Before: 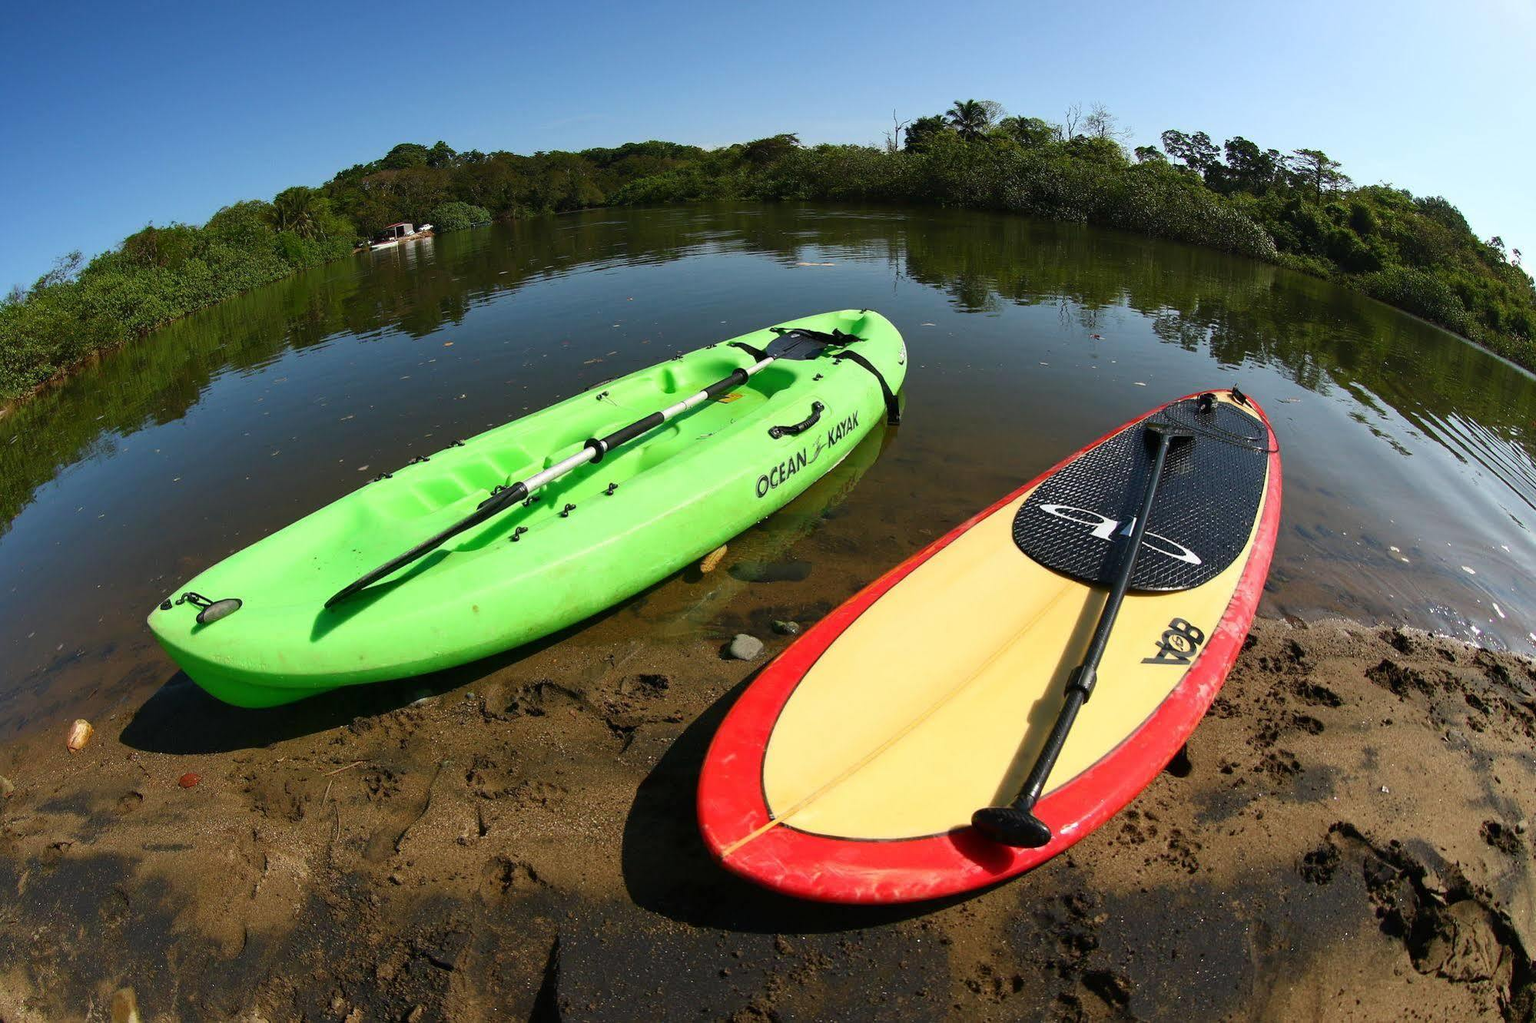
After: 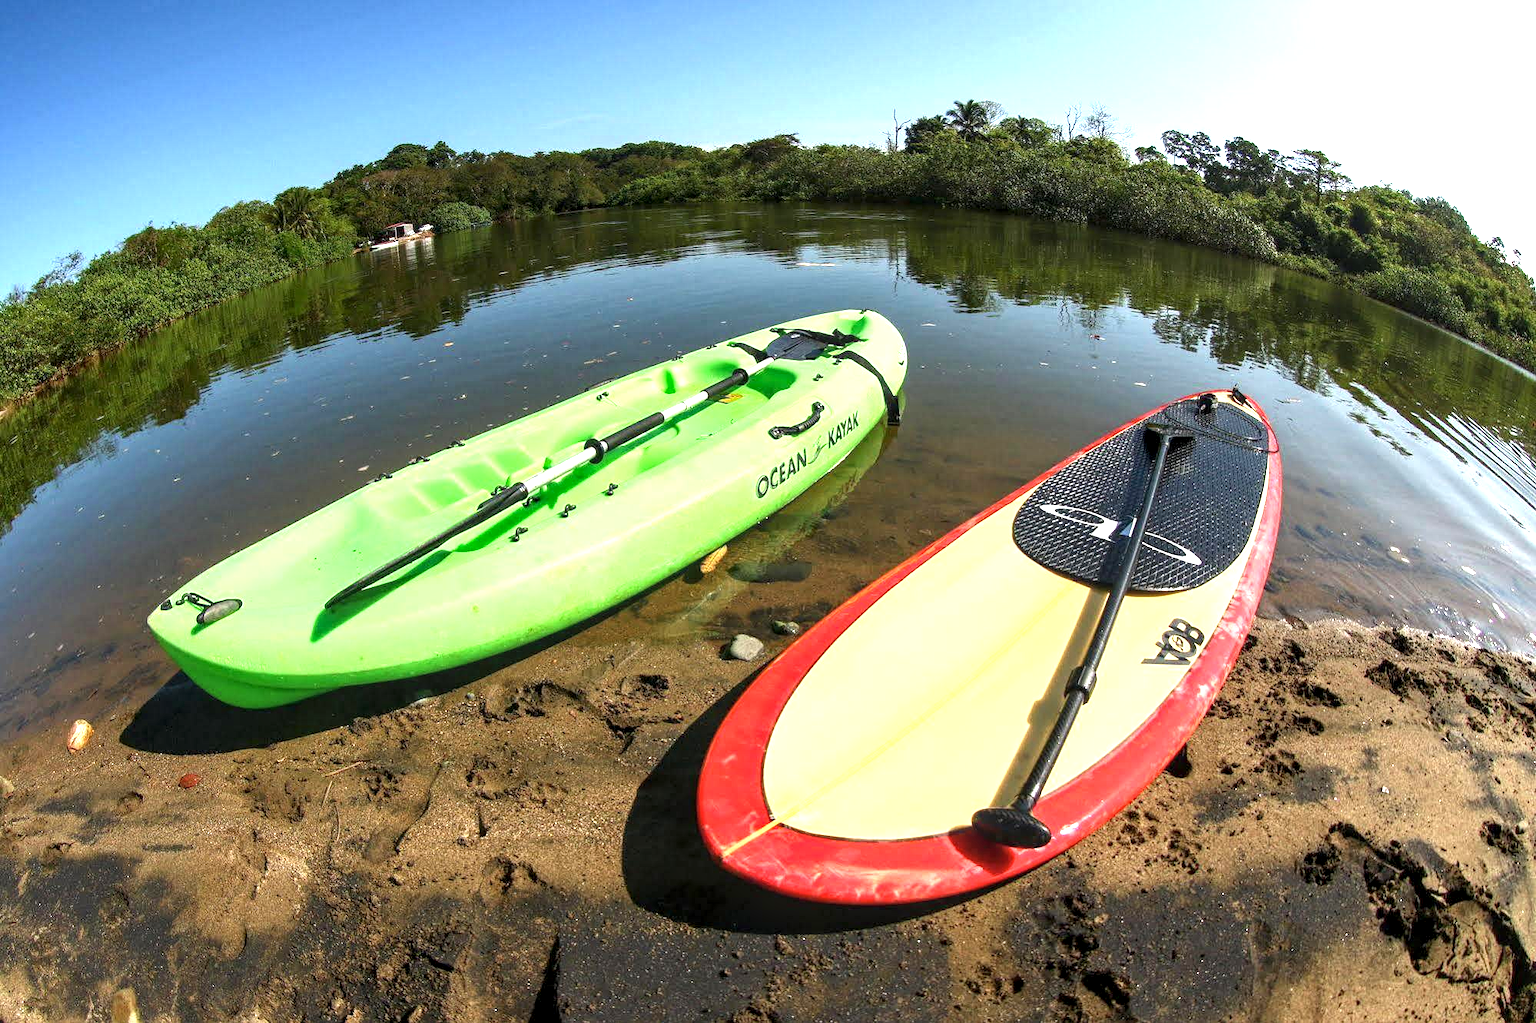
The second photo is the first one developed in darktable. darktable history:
exposure: exposure 0.94 EV, compensate highlight preservation false
local contrast: detail 144%
